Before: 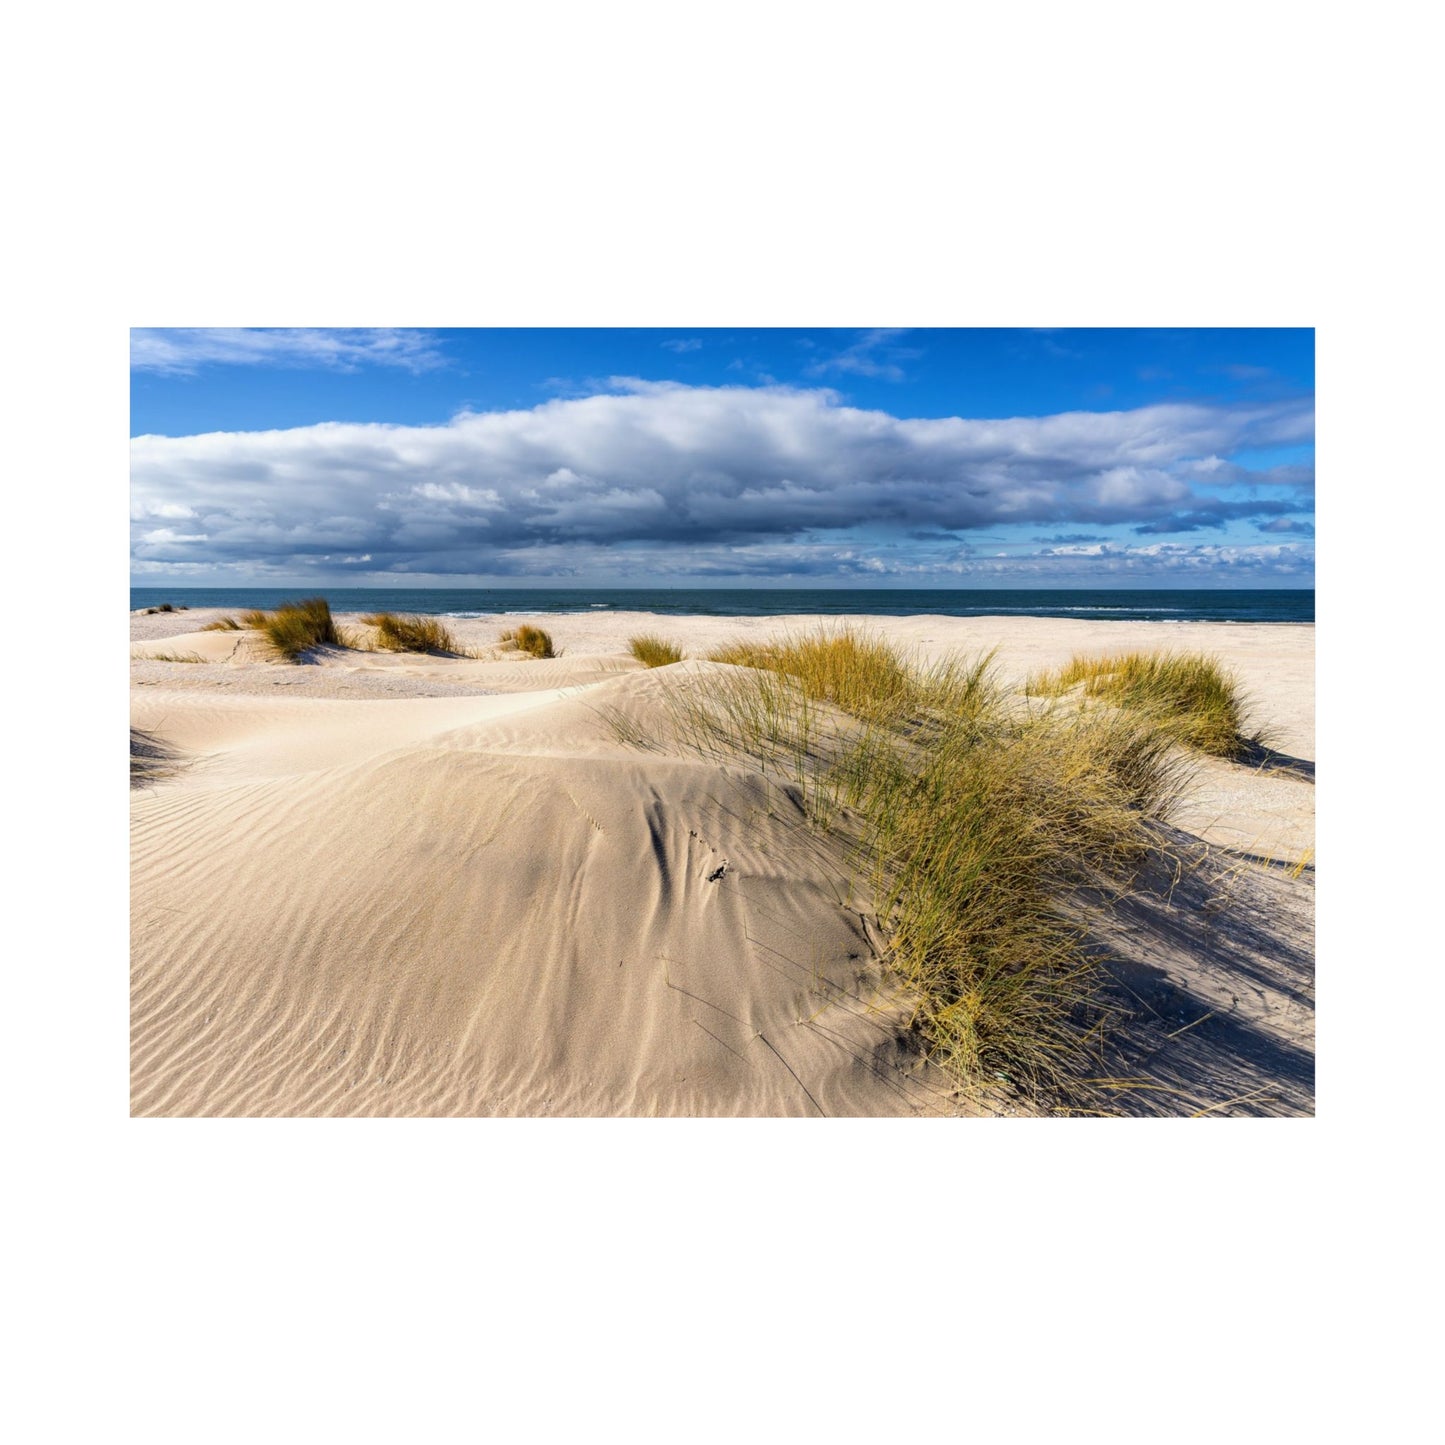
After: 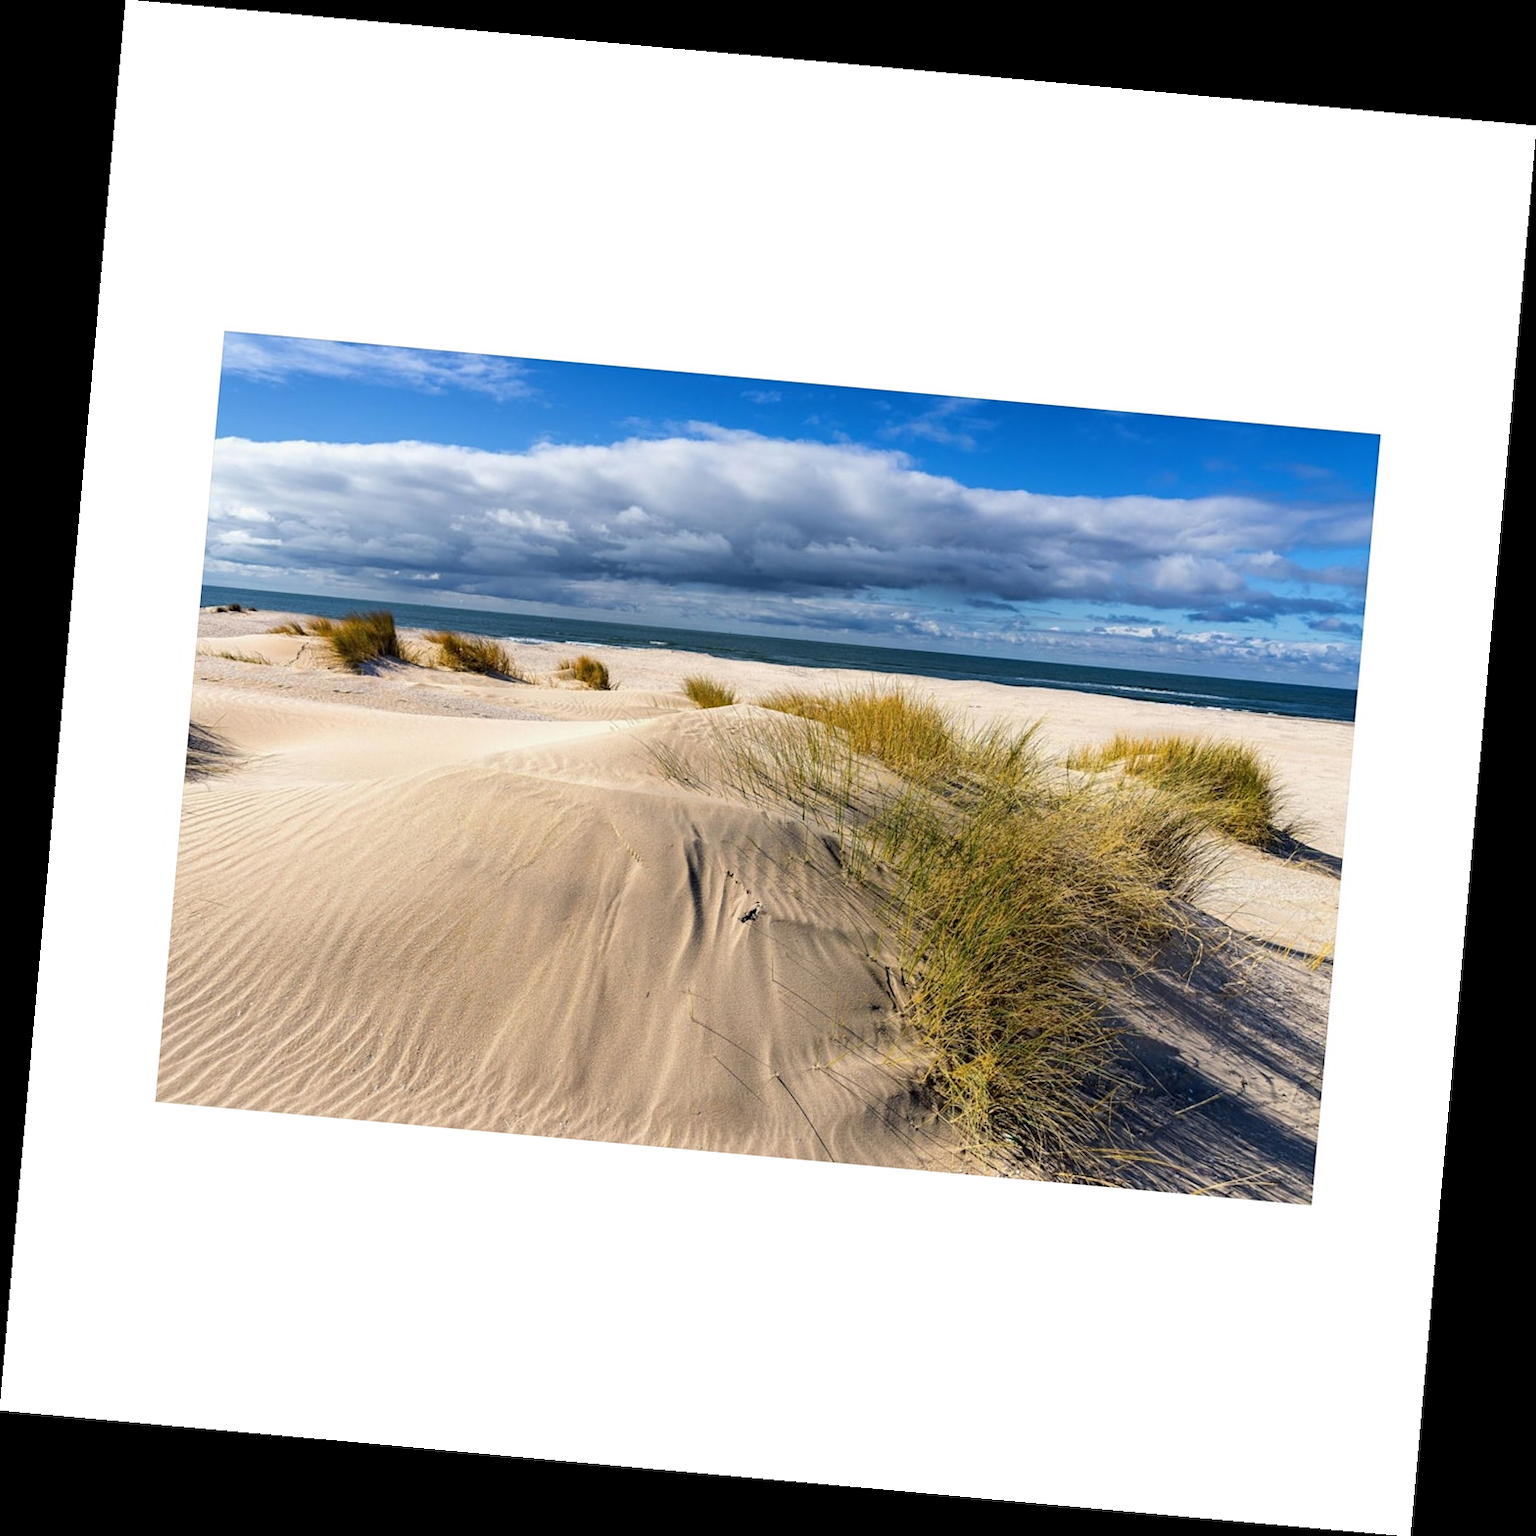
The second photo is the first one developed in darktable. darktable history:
sharpen: amount 0.2
rotate and perspective: rotation 5.12°, automatic cropping off
